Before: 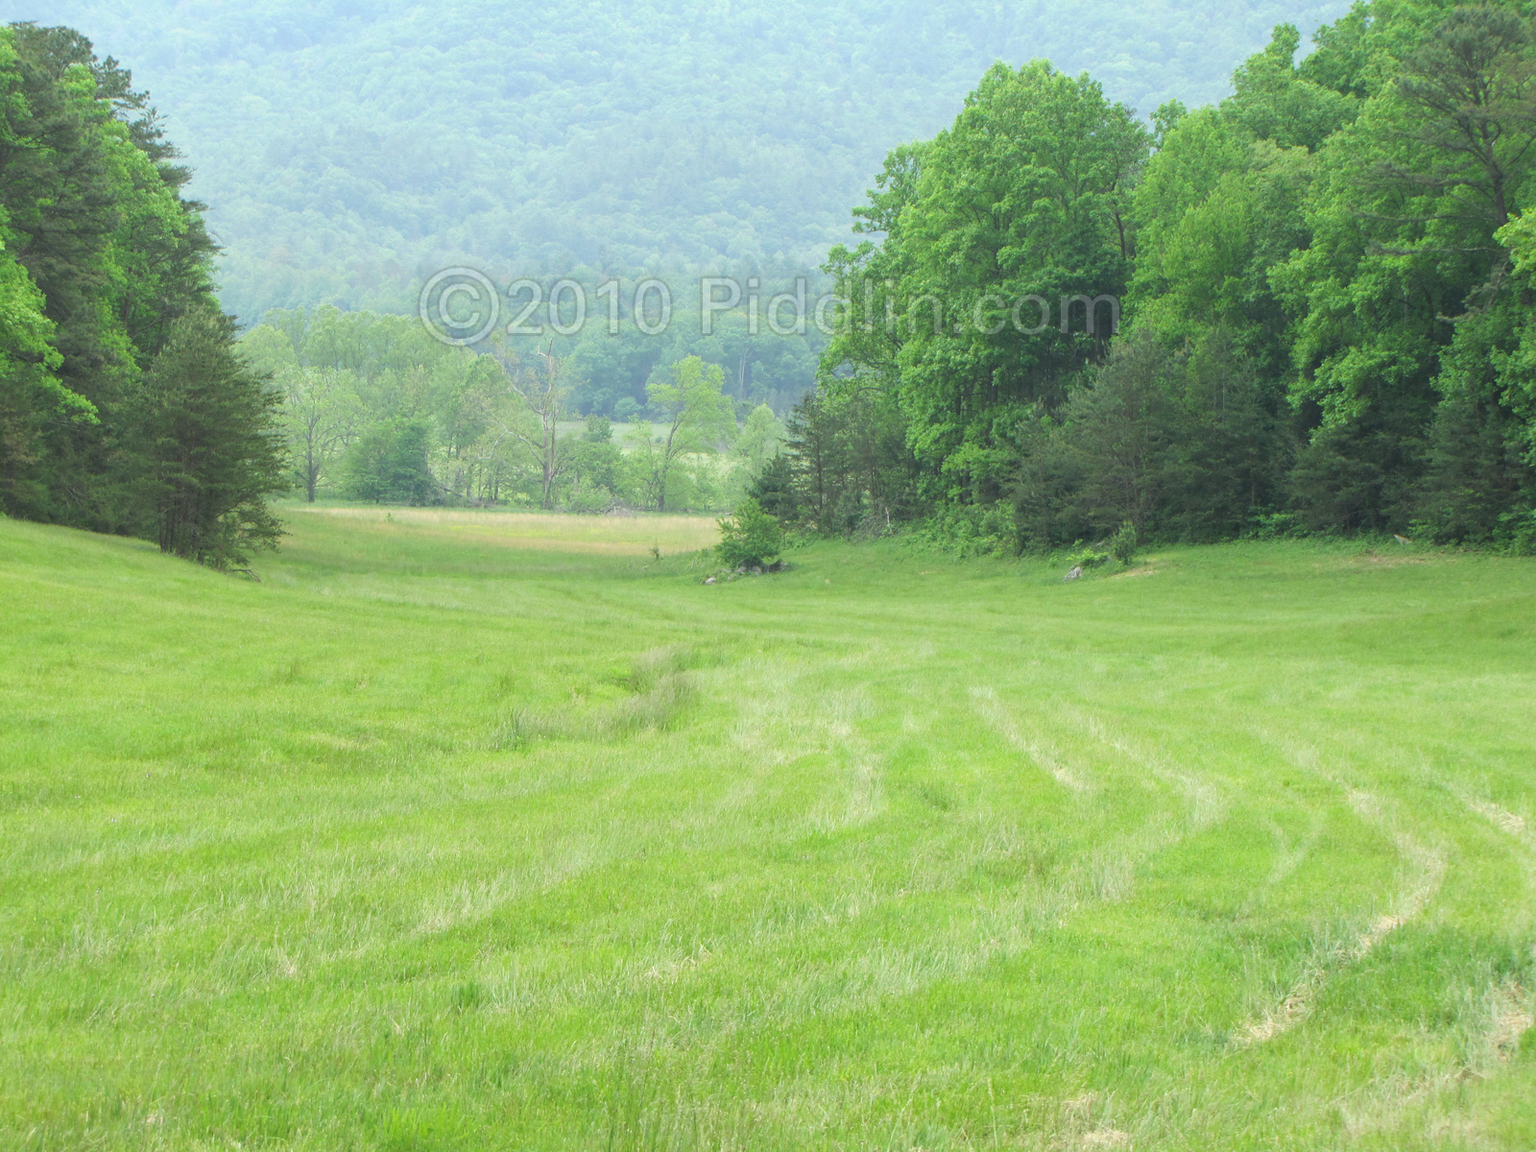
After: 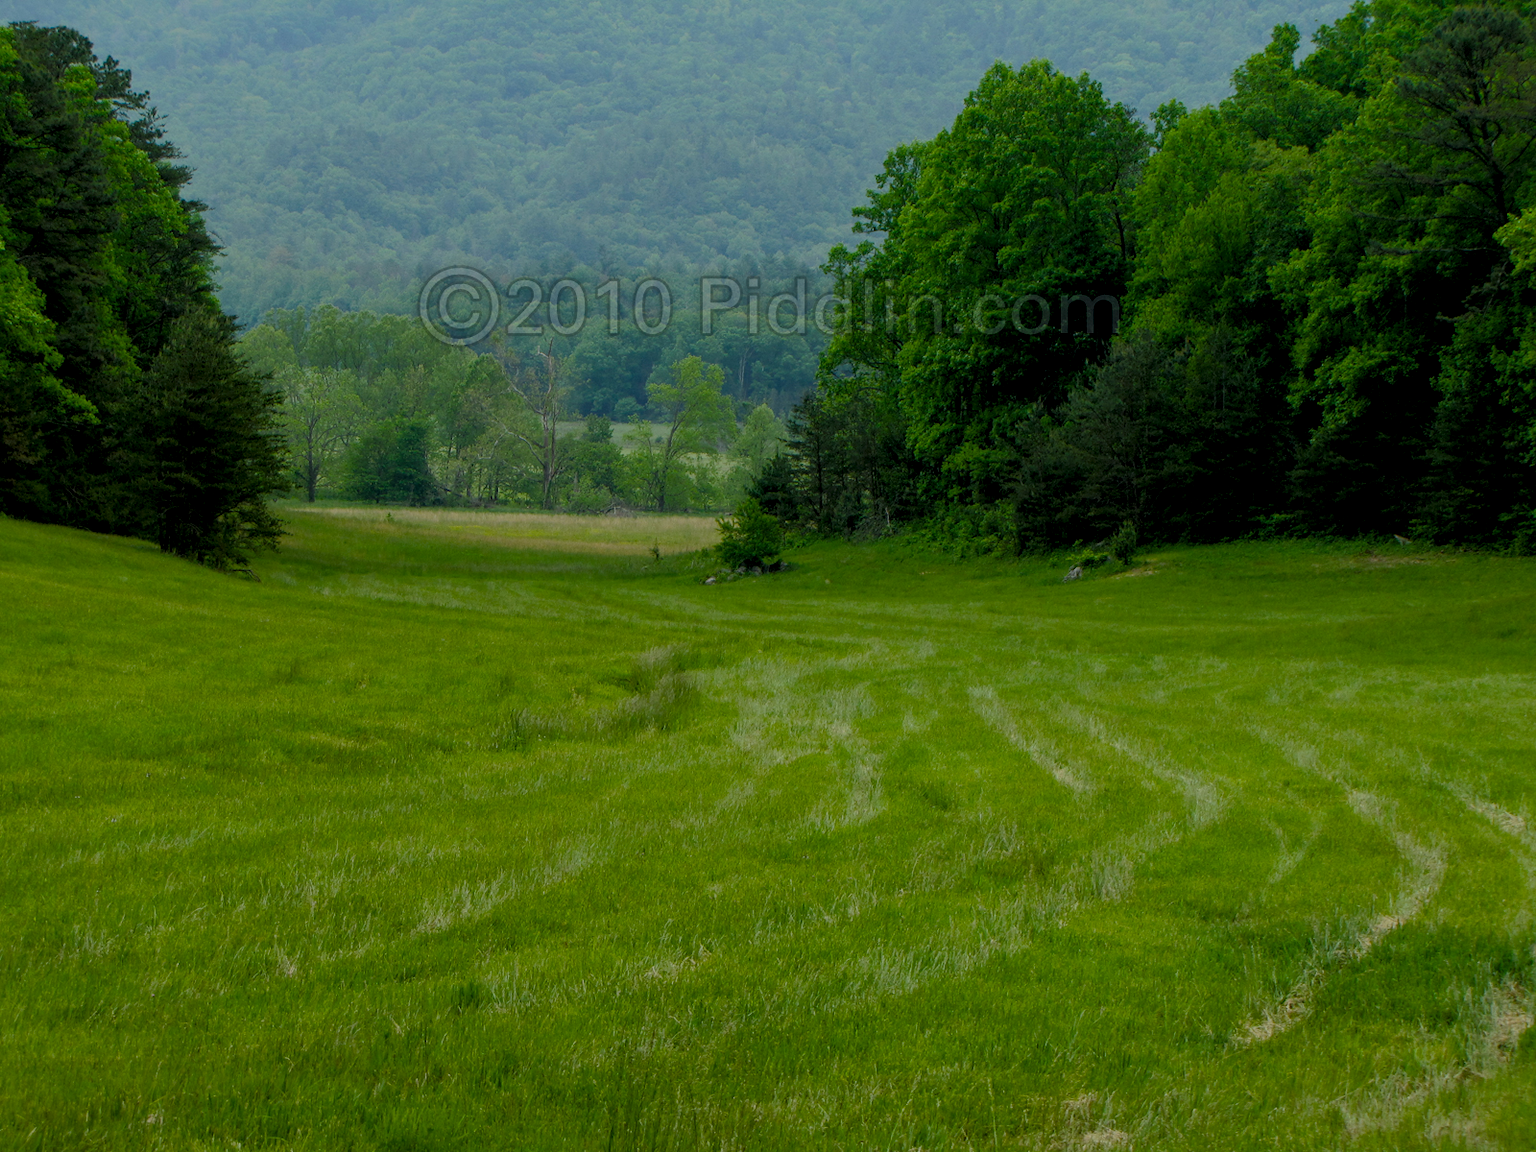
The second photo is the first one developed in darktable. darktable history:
color balance rgb: linear chroma grading › global chroma 15.44%, perceptual saturation grading › global saturation 20%, perceptual saturation grading › highlights -13.891%, perceptual saturation grading › shadows 49.893%, perceptual brilliance grading › global brilliance 1.343%, perceptual brilliance grading › highlights -3.582%, global vibrance 20%
filmic rgb: black relative exposure -7.45 EV, white relative exposure 4.84 EV, hardness 3.4, add noise in highlights 0.001, preserve chrominance luminance Y, color science v3 (2019), use custom middle-gray values true, iterations of high-quality reconstruction 0, contrast in highlights soft
tone equalizer: -8 EV -1.99 EV, -7 EV -1.97 EV, -6 EV -1.98 EV, -5 EV -1.98 EV, -4 EV -1.97 EV, -3 EV -1.97 EV, -2 EV -1.99 EV, -1 EV -1.62 EV, +0 EV -1.97 EV, edges refinement/feathering 500, mask exposure compensation -1.57 EV, preserve details no
local contrast: detail 150%
